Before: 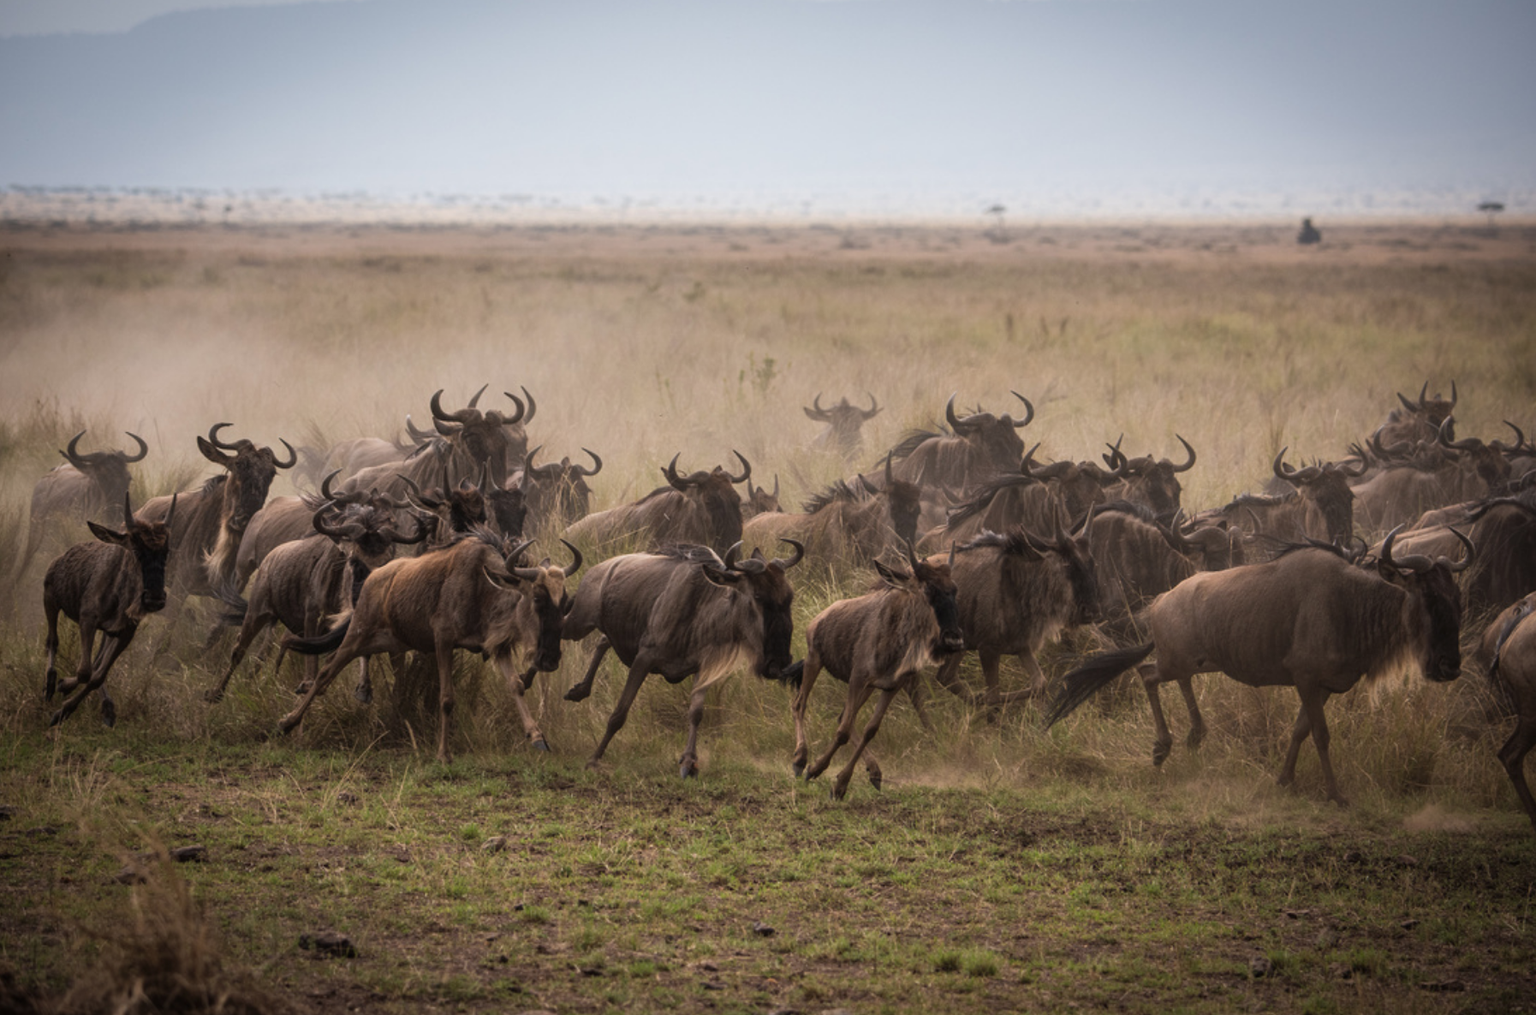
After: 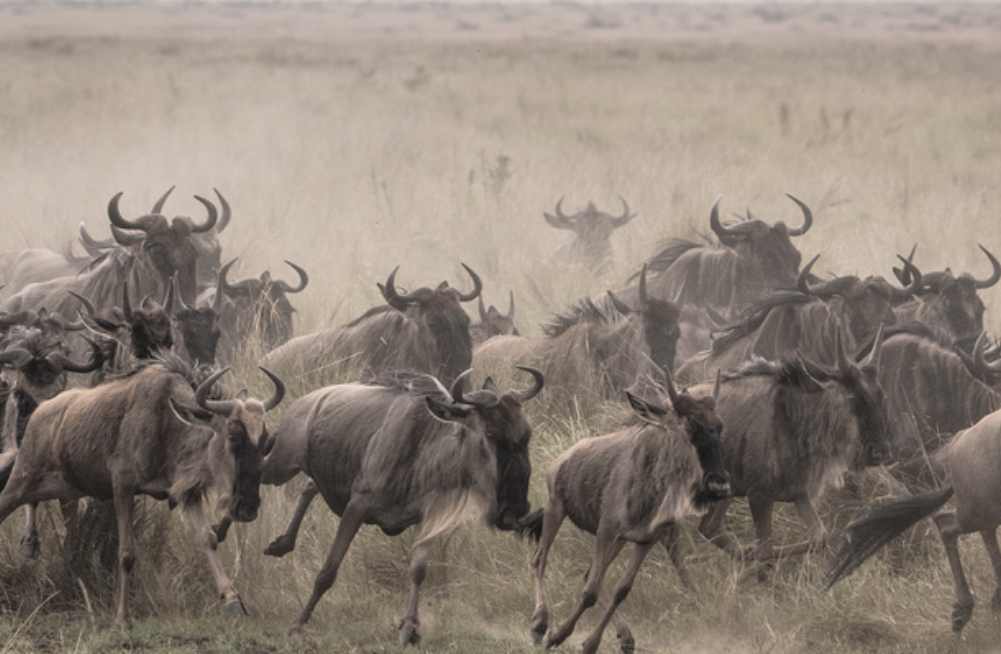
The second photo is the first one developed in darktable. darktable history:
contrast brightness saturation: brightness 0.188, saturation -0.498
color balance rgb: perceptual saturation grading › global saturation 0.729%, global vibrance 7.166%, saturation formula JzAzBz (2021)
crop and rotate: left 22.029%, top 22.203%, right 22.12%, bottom 22.615%
